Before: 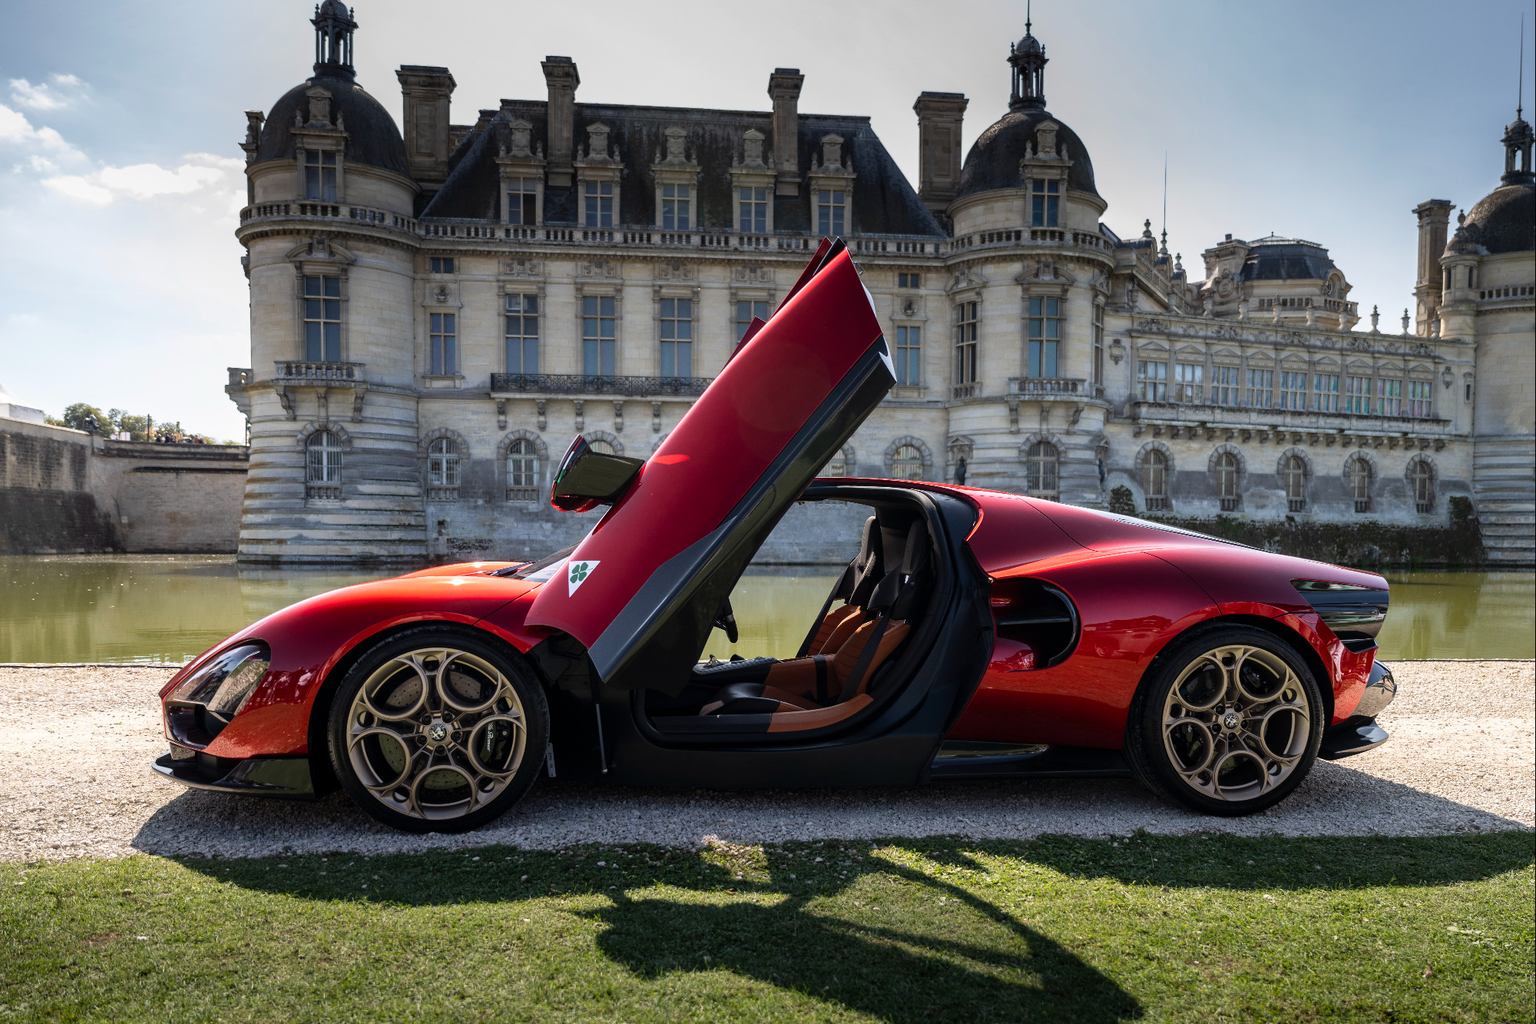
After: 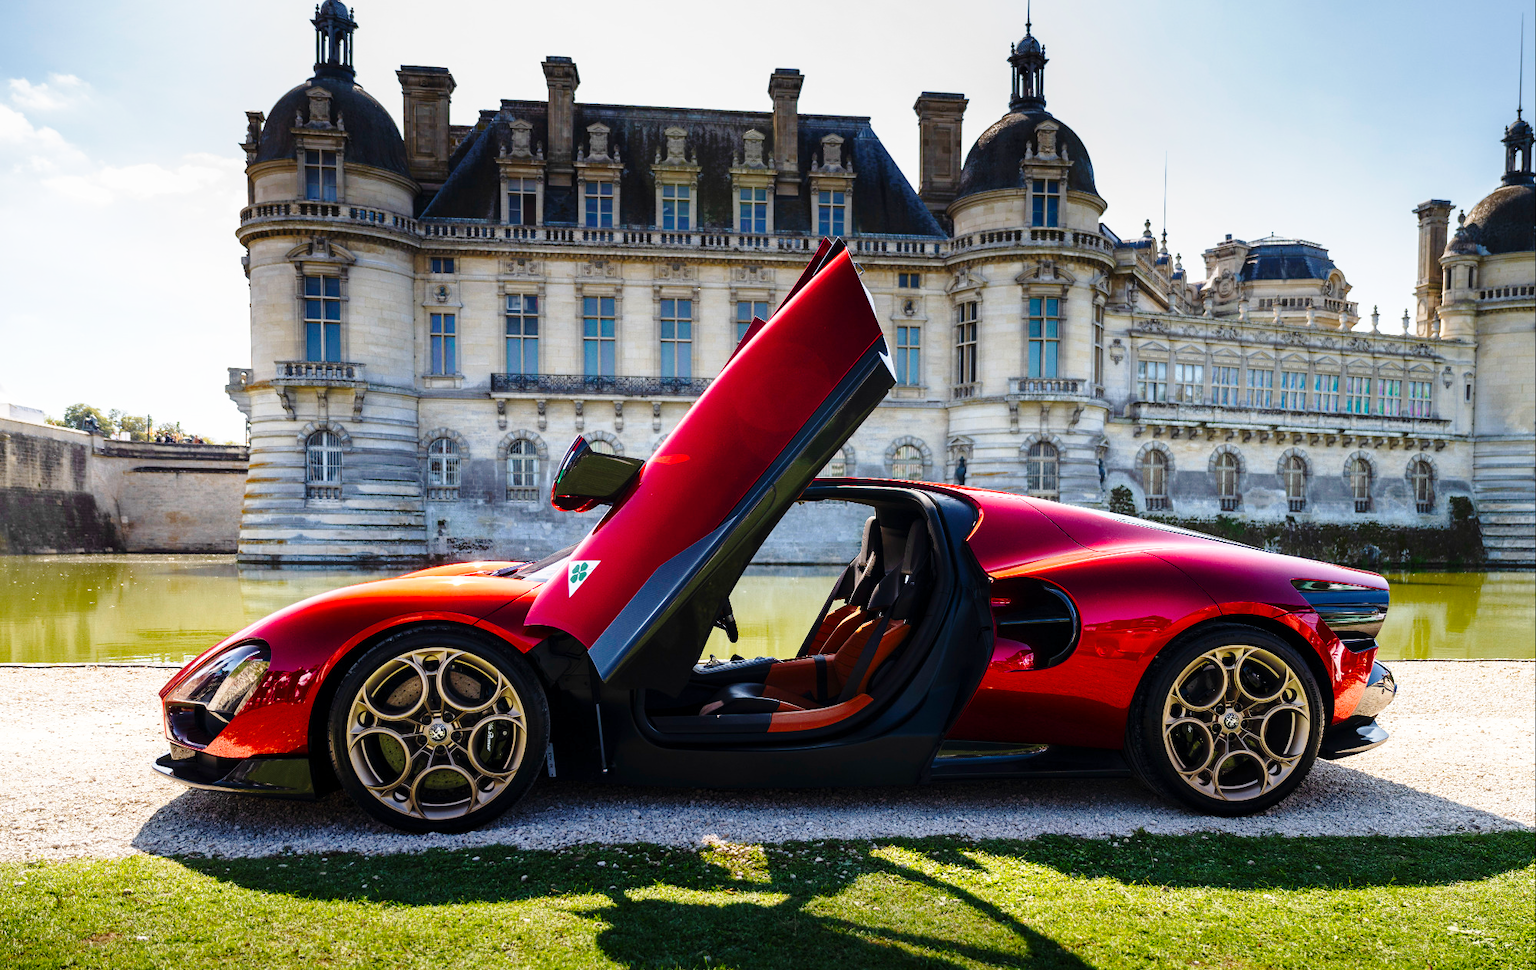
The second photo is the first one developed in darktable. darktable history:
color balance rgb: perceptual saturation grading › global saturation 20%, perceptual saturation grading › highlights -14.165%, perceptual saturation grading › shadows 50.186%, global vibrance 9.897%
base curve: curves: ch0 [(0, 0) (0.028, 0.03) (0.121, 0.232) (0.46, 0.748) (0.859, 0.968) (1, 1)], preserve colors none
crop and rotate: top 0.014%, bottom 5.123%
